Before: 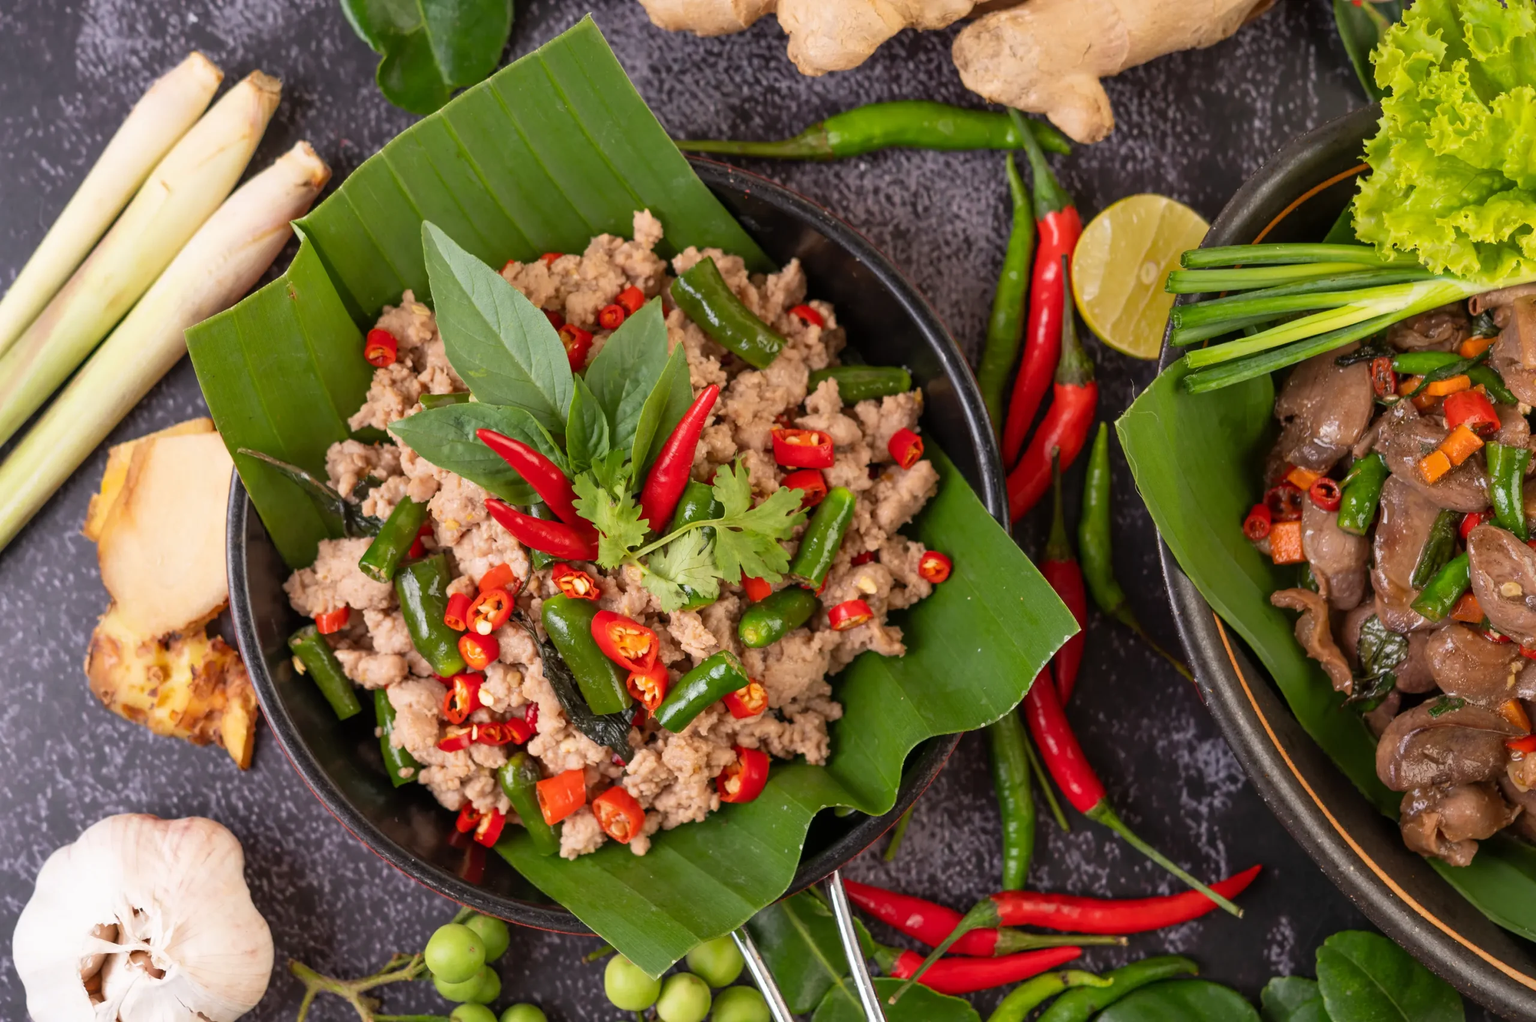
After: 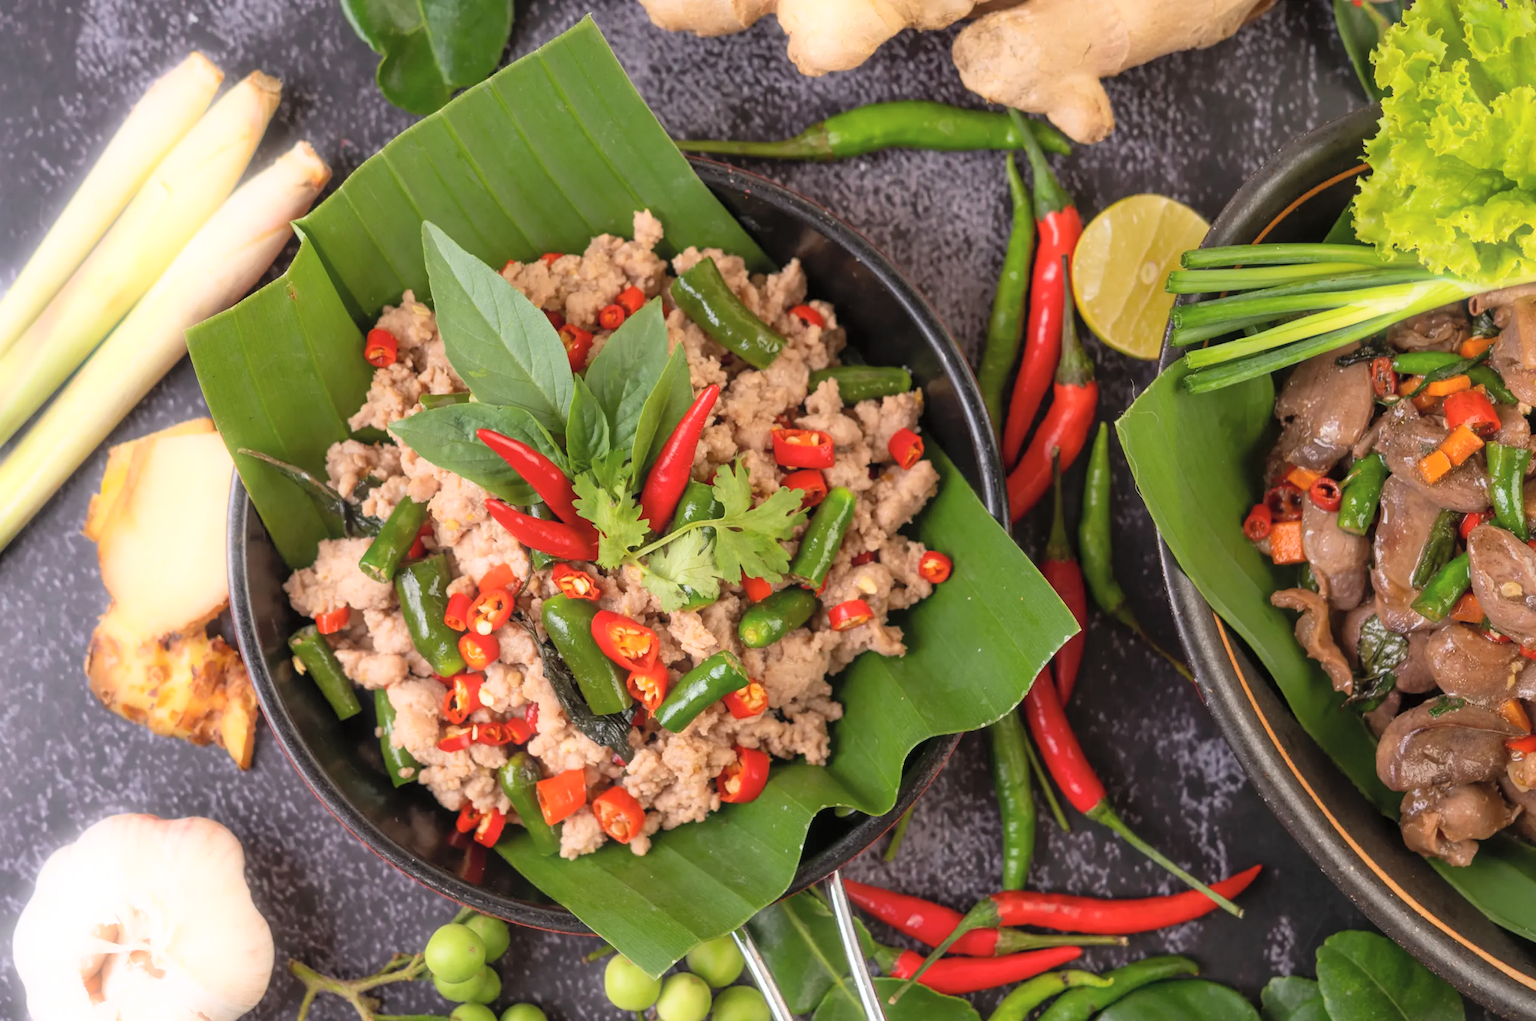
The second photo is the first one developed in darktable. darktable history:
contrast brightness saturation: brightness 0.13
bloom: size 5%, threshold 95%, strength 15%
